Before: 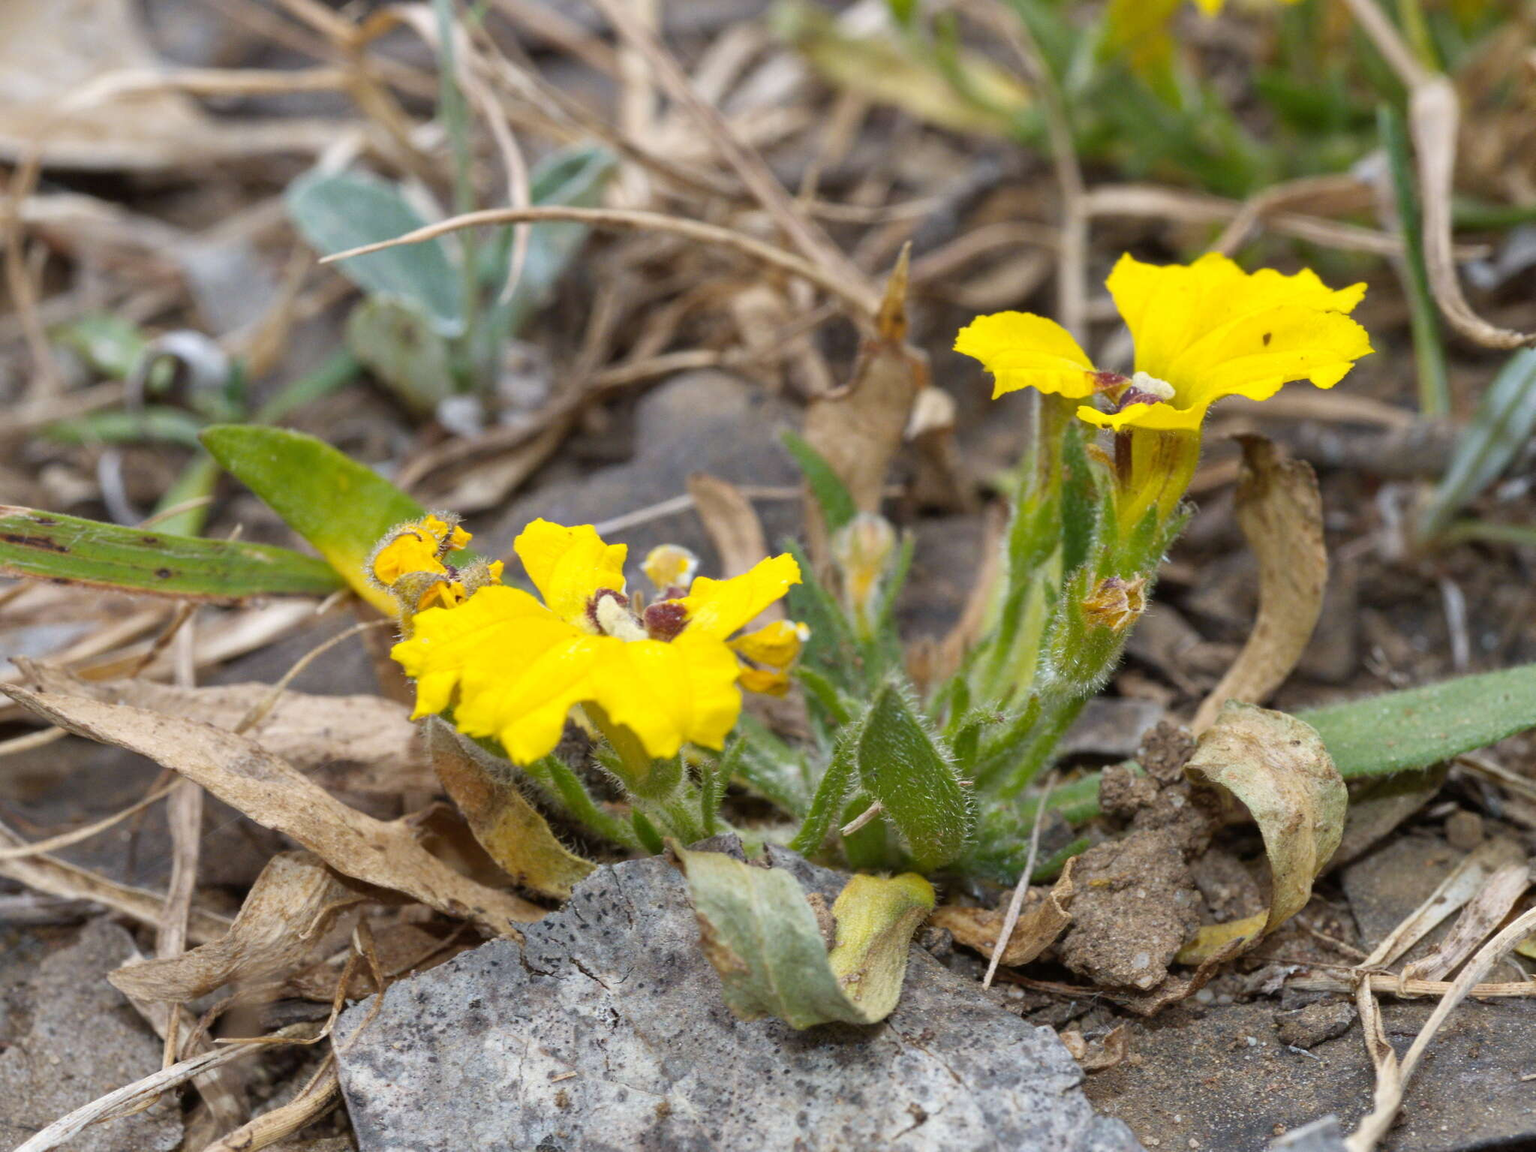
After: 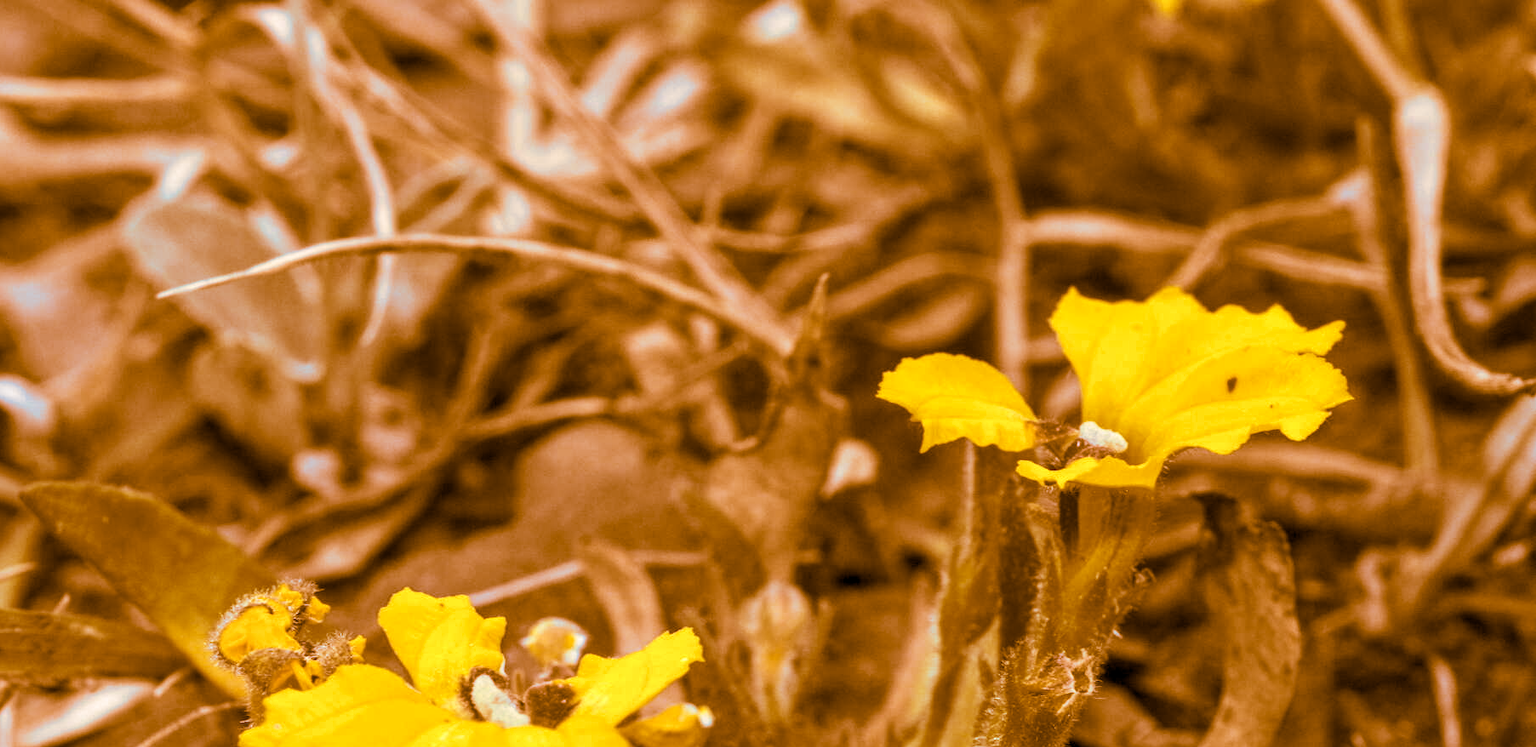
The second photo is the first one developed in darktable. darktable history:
crop and rotate: left 11.812%, bottom 42.776%
split-toning: shadows › hue 26°, shadows › saturation 0.92, highlights › hue 40°, highlights › saturation 0.92, balance -63, compress 0%
local contrast: on, module defaults
